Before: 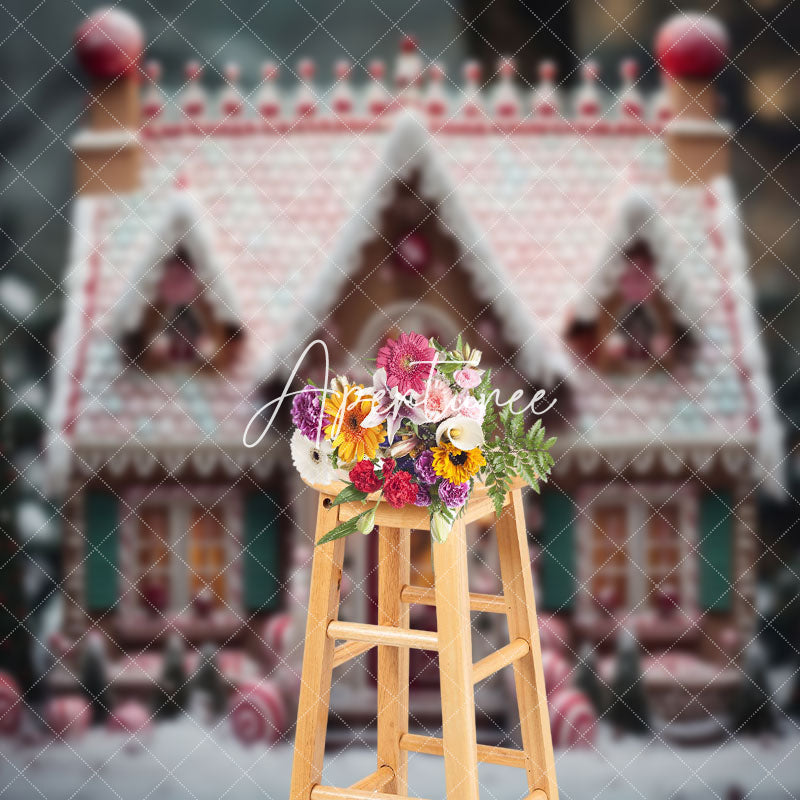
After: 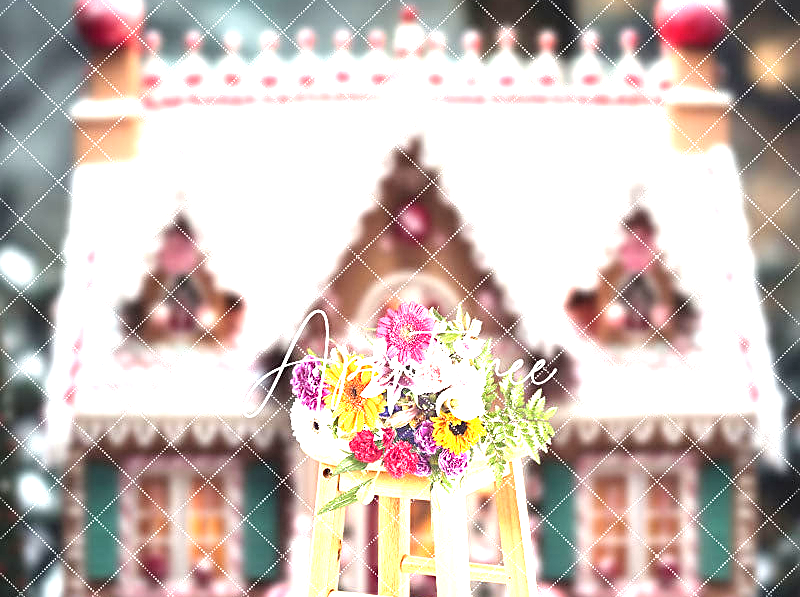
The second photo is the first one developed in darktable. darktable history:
exposure: black level correction 0, exposure 1.544 EV, compensate exposure bias true, compensate highlight preservation false
sharpen: on, module defaults
tone equalizer: -8 EV -0.44 EV, -7 EV -0.362 EV, -6 EV -0.363 EV, -5 EV -0.254 EV, -3 EV 0.218 EV, -2 EV 0.345 EV, -1 EV 0.391 EV, +0 EV 0.426 EV
crop: top 3.752%, bottom 21.525%
